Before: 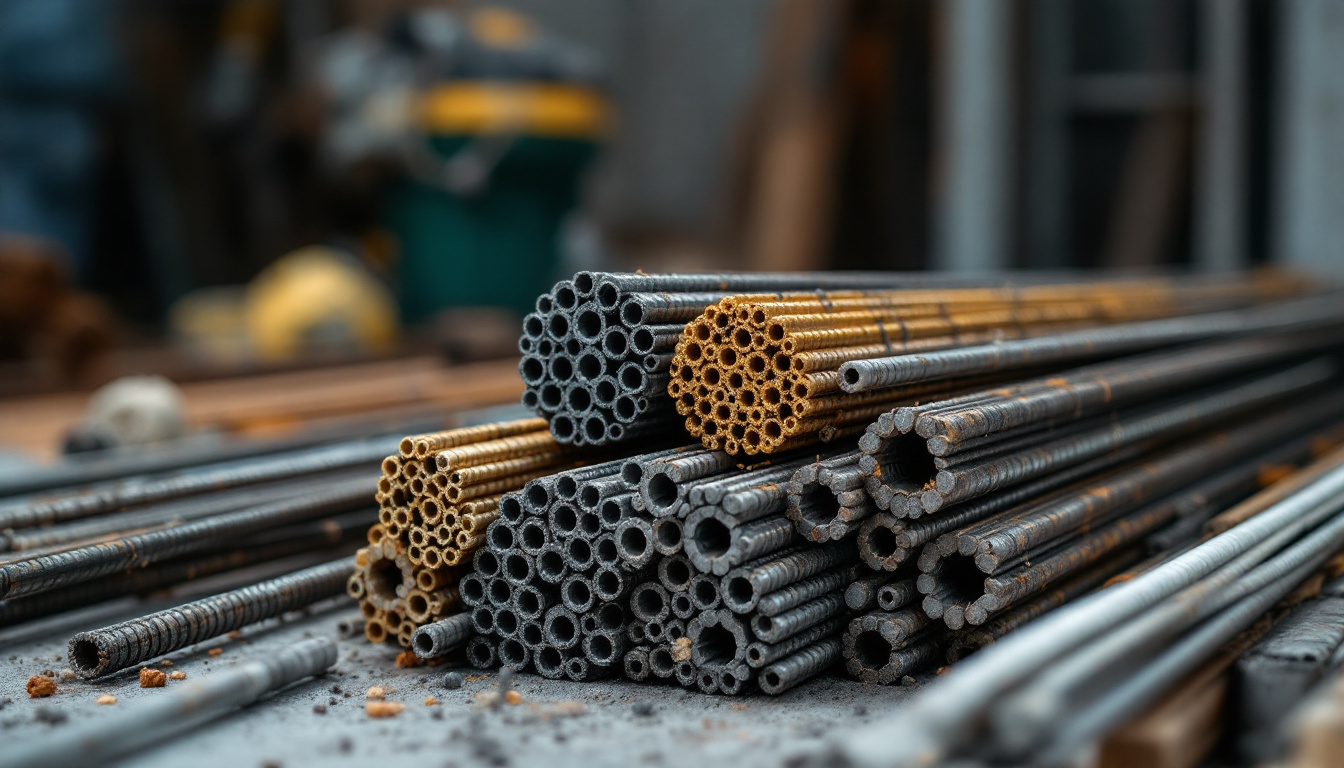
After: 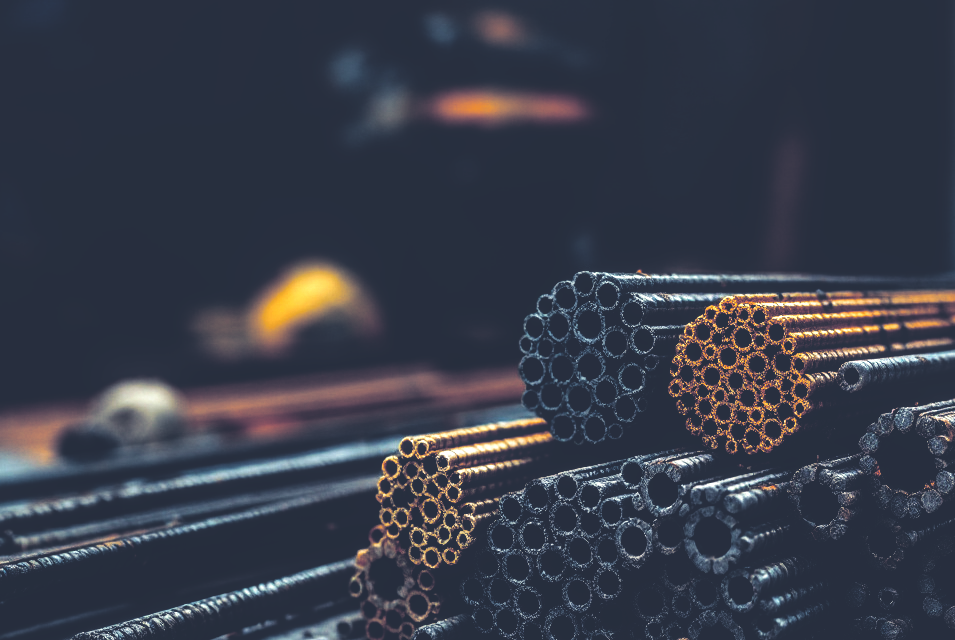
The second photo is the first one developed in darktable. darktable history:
local contrast: detail 130%
split-toning: shadows › hue 230.4°
crop: right 28.885%, bottom 16.626%
base curve: curves: ch0 [(0, 0.036) (0.083, 0.04) (0.804, 1)], preserve colors none
